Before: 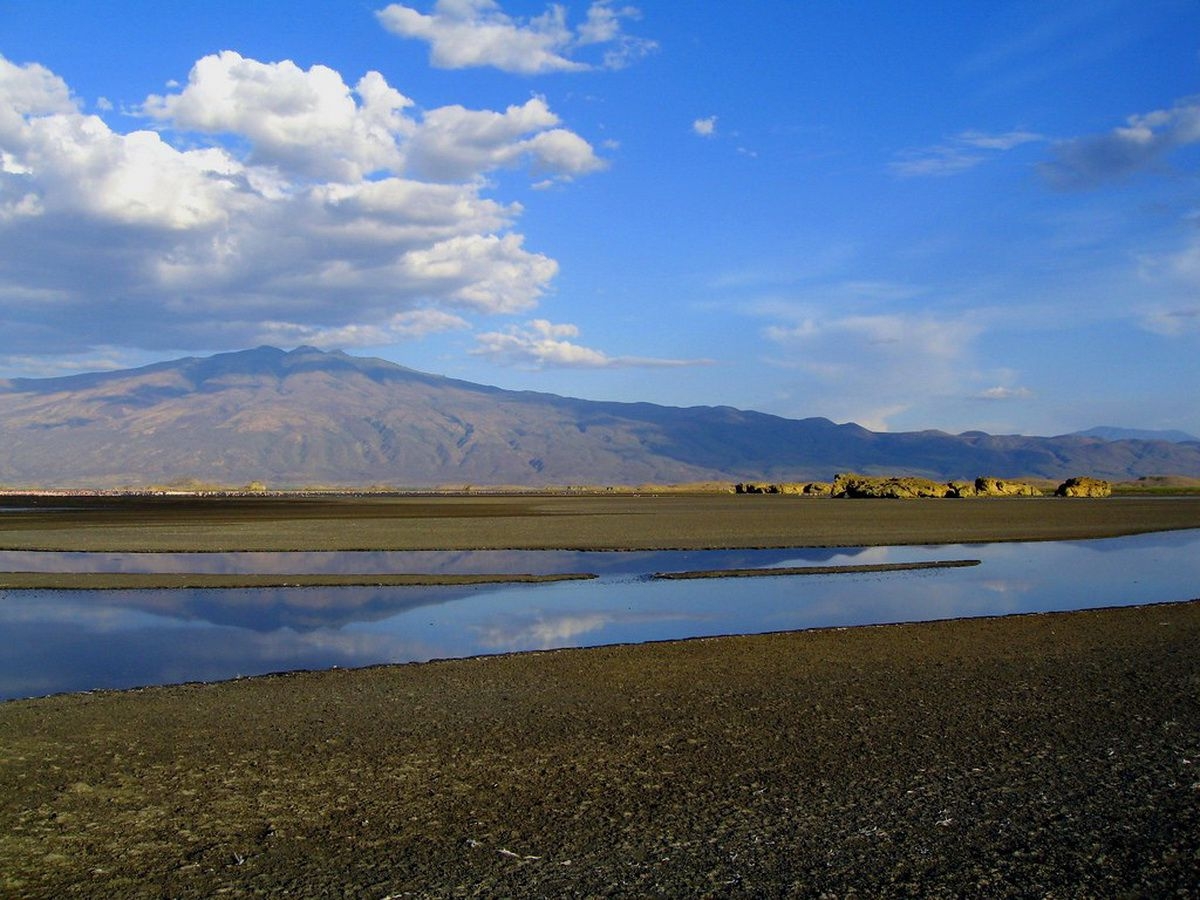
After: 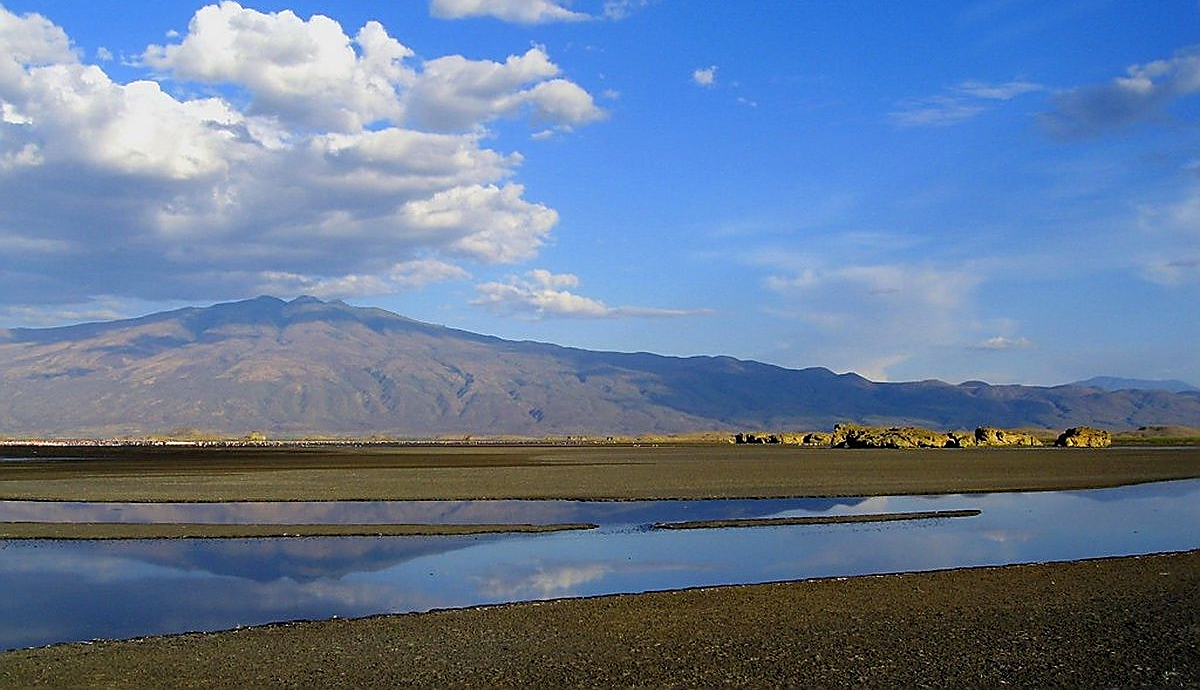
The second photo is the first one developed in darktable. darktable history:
crop: top 5.667%, bottom 17.637%
sharpen: radius 1.4, amount 1.25, threshold 0.7
